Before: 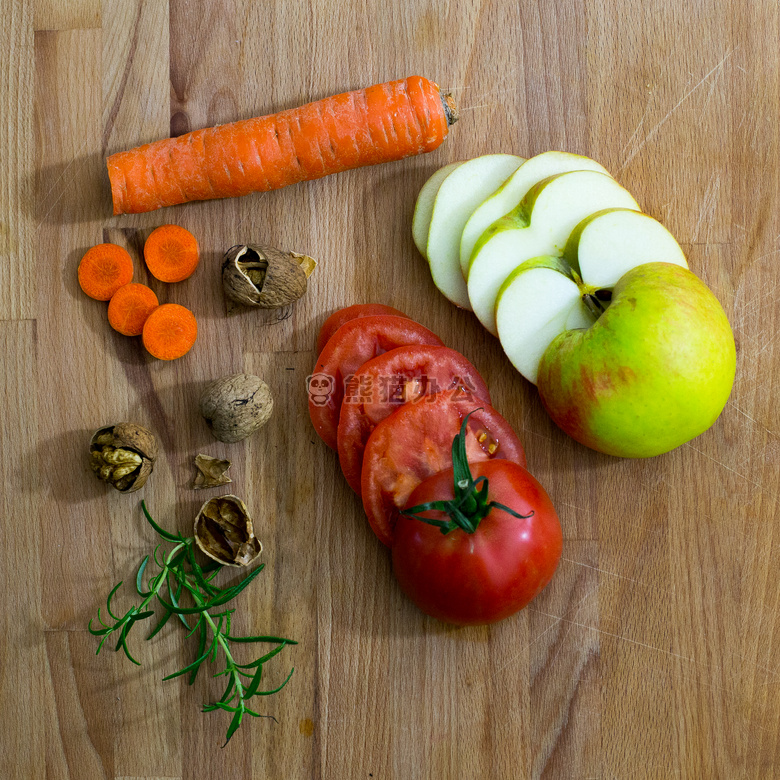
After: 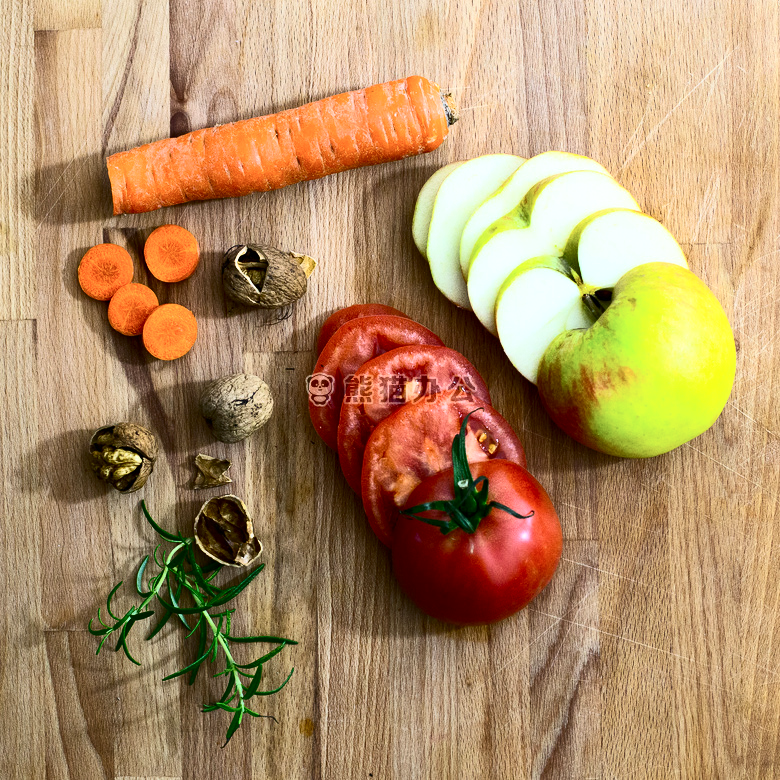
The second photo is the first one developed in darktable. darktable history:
contrast brightness saturation: contrast 0.39, brightness 0.1
exposure: exposure 0.3 EV, compensate highlight preservation false
